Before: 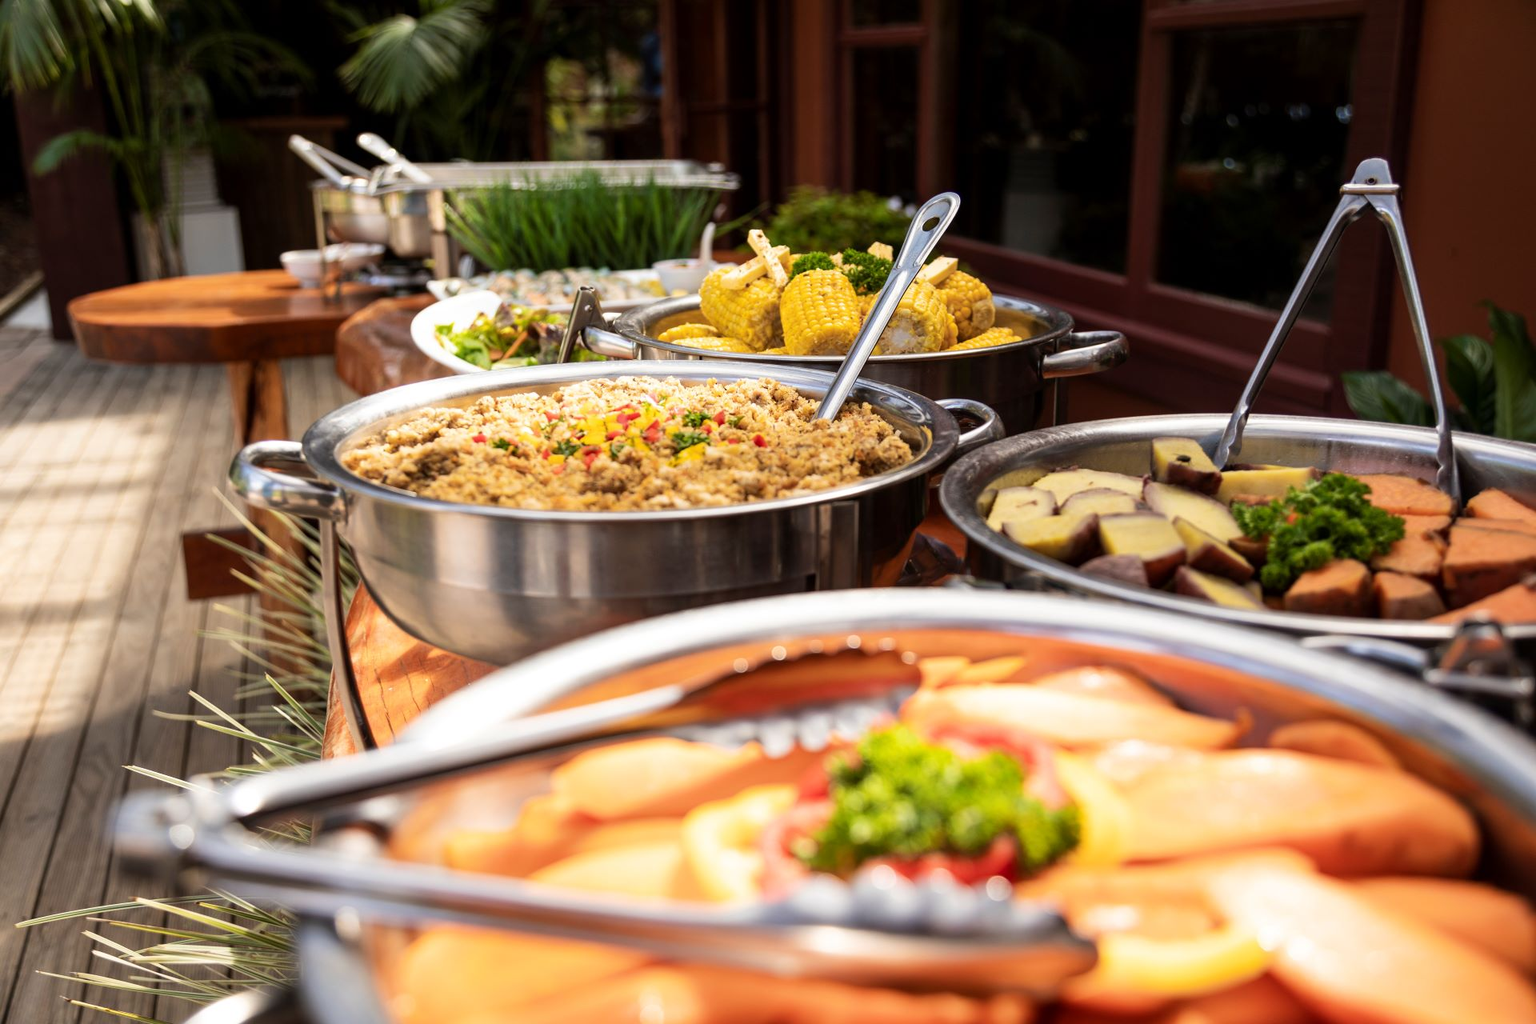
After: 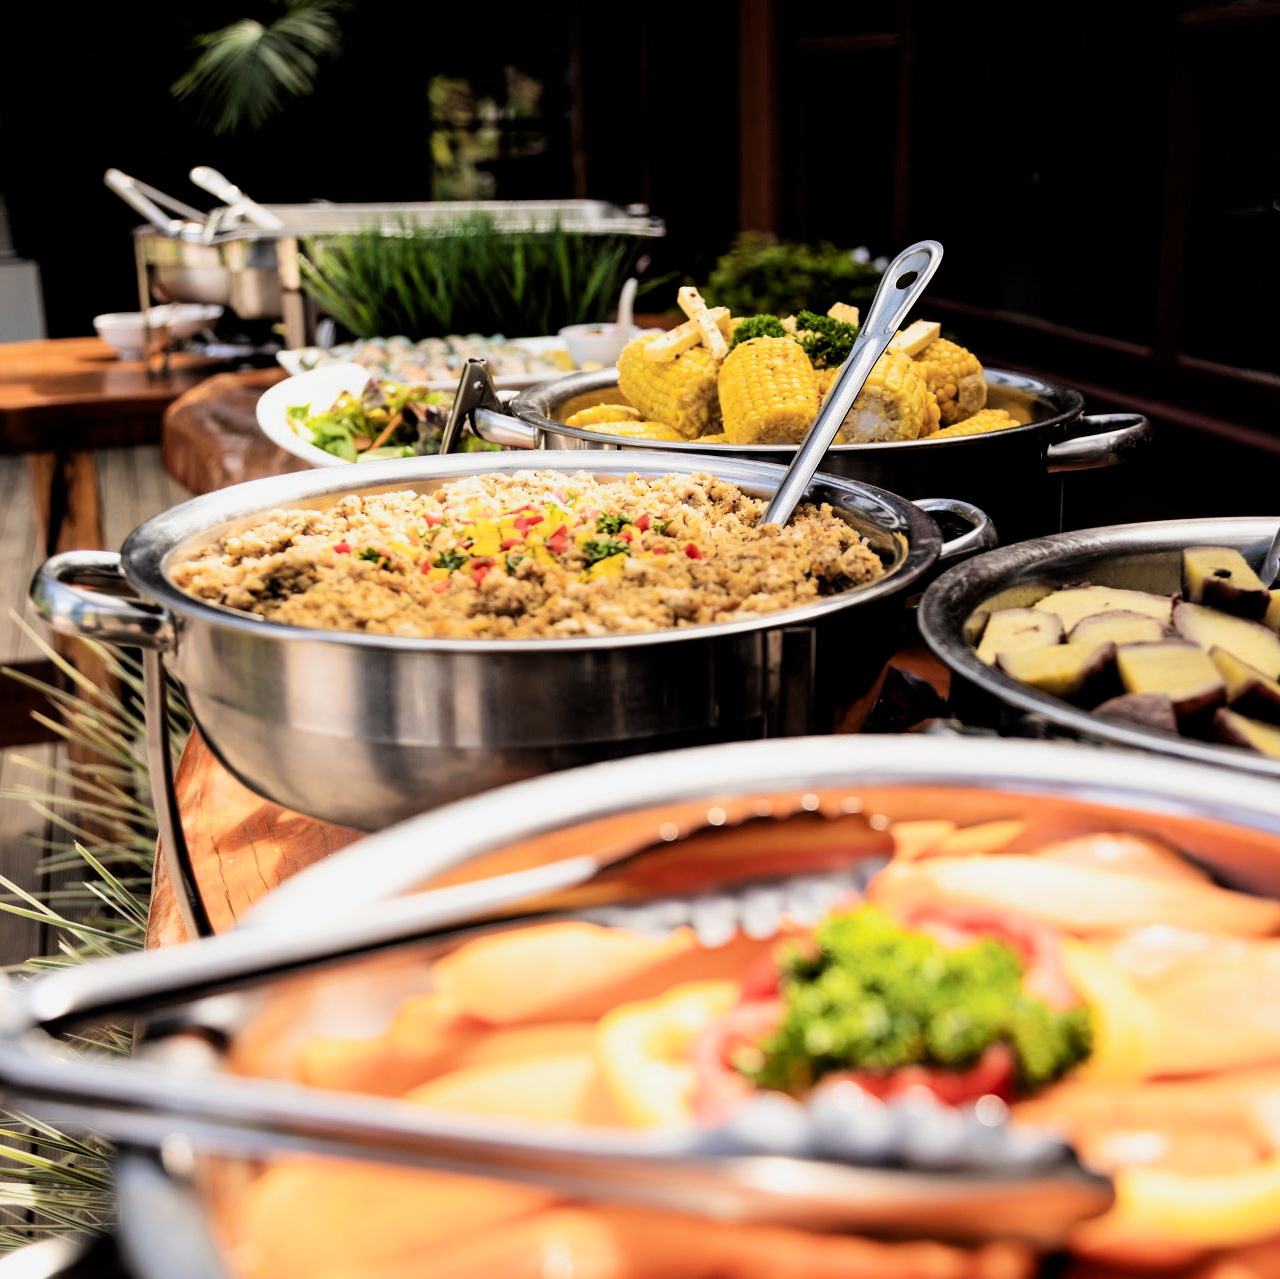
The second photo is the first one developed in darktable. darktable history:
filmic rgb: black relative exposure -3.98 EV, white relative exposure 2.99 EV, hardness 3, contrast 1.386
crop and rotate: left 13.42%, right 19.879%
